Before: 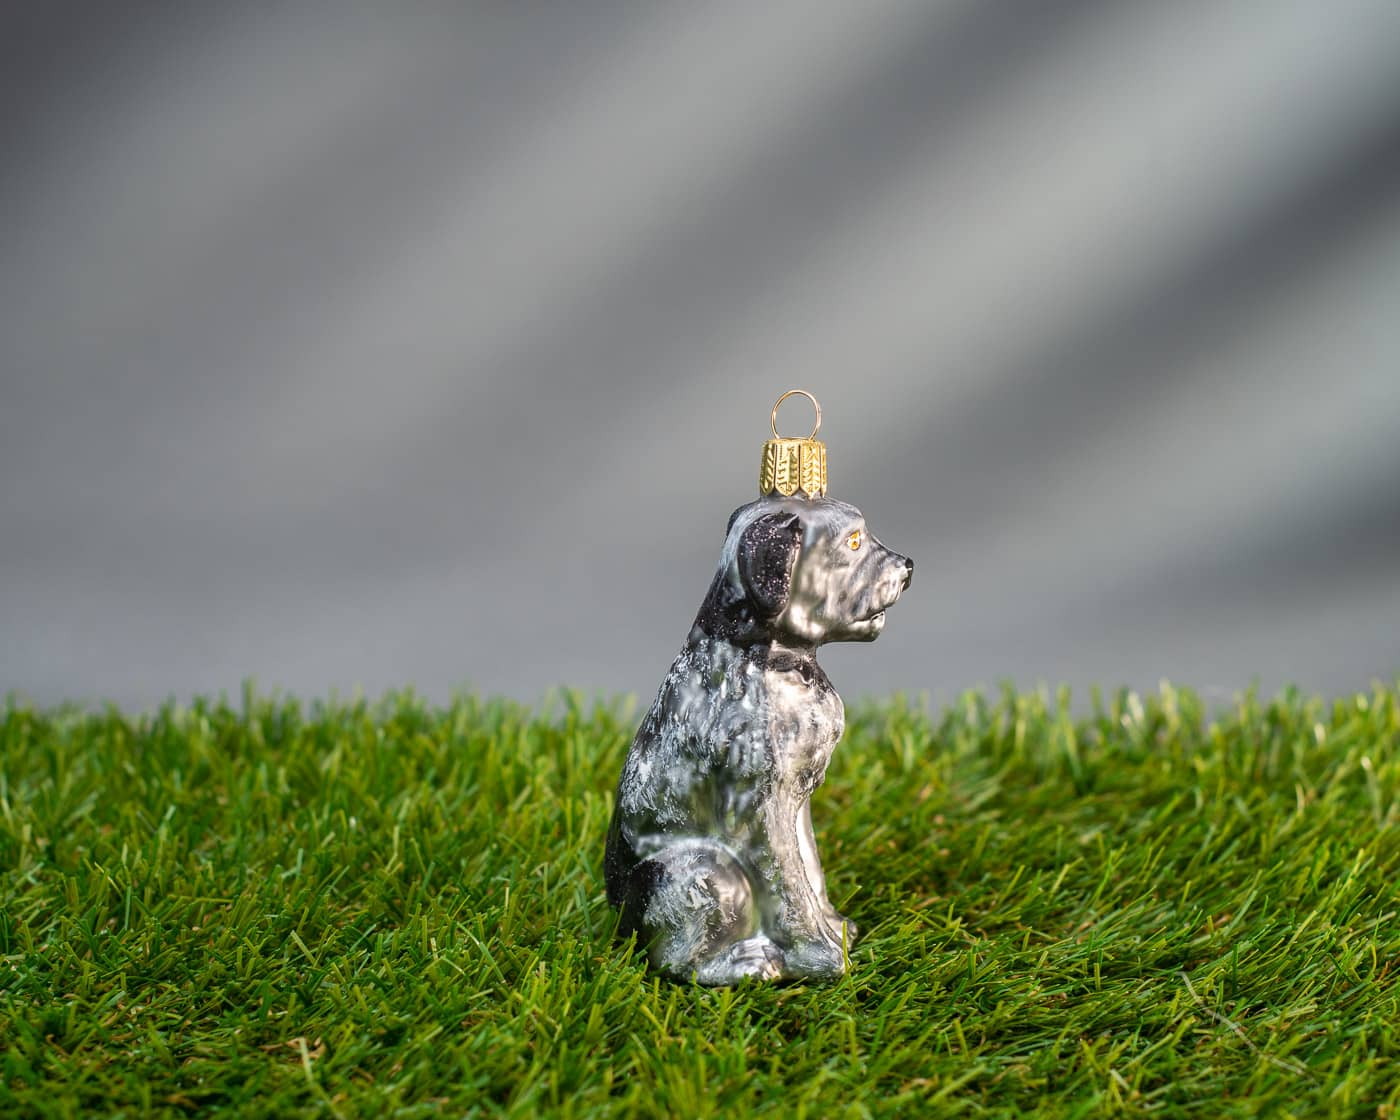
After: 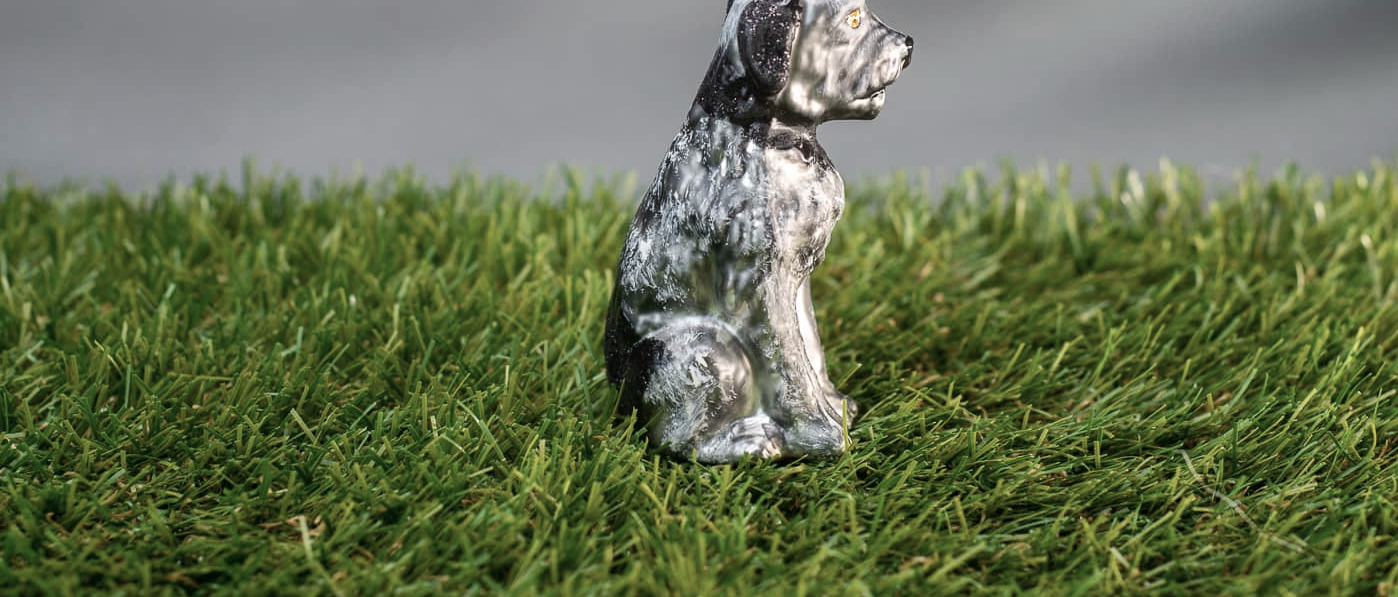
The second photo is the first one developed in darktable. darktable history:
contrast brightness saturation: contrast 0.099, saturation -0.303
crop and rotate: top 46.685%, right 0.076%
